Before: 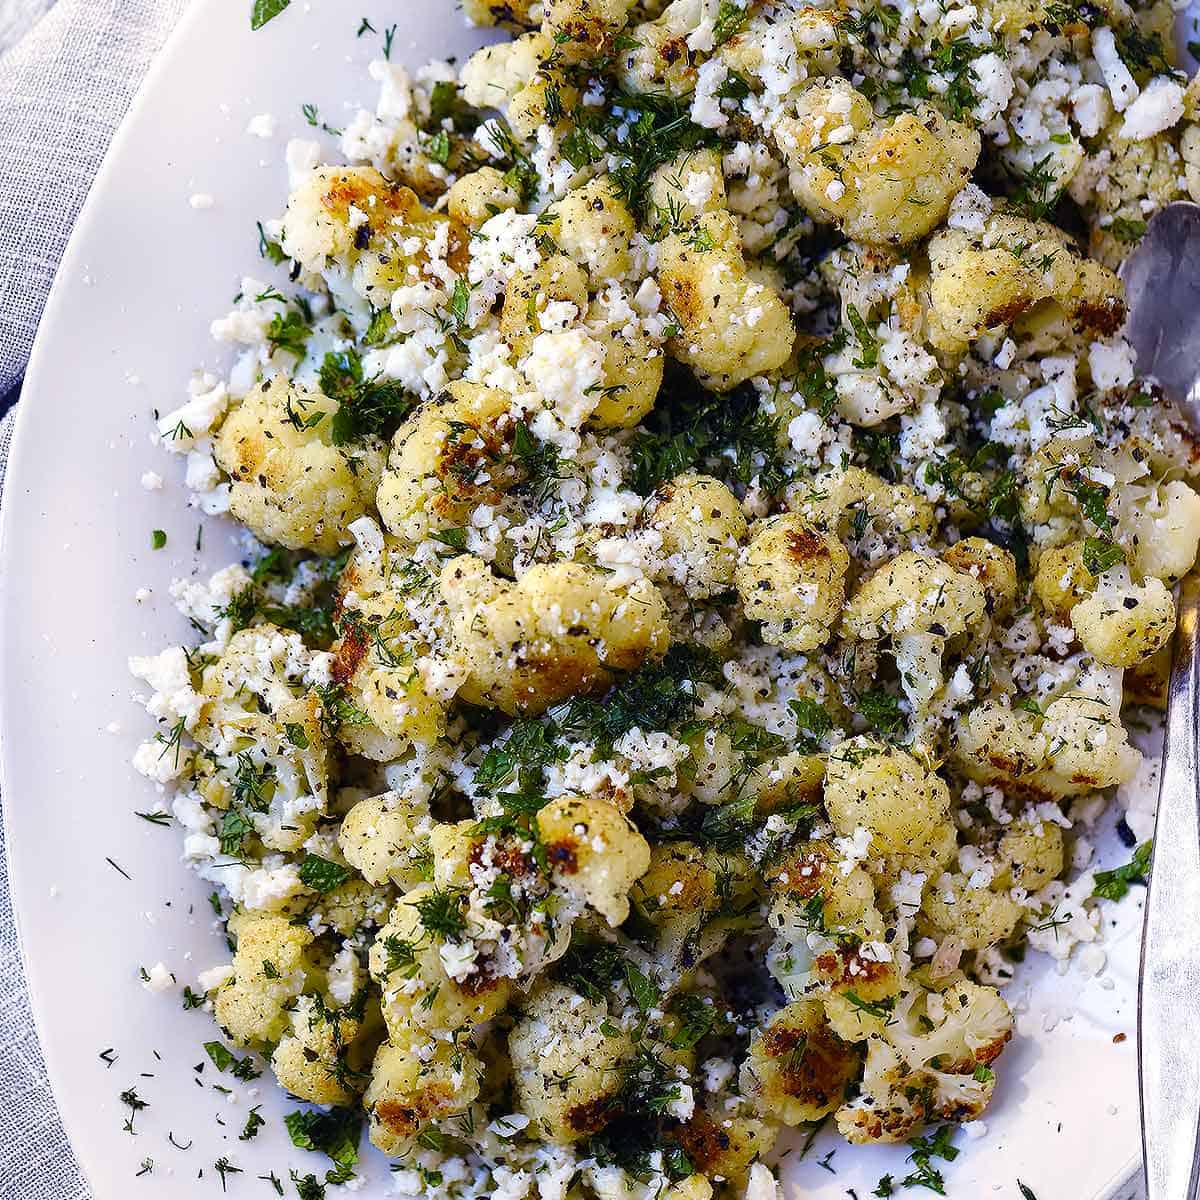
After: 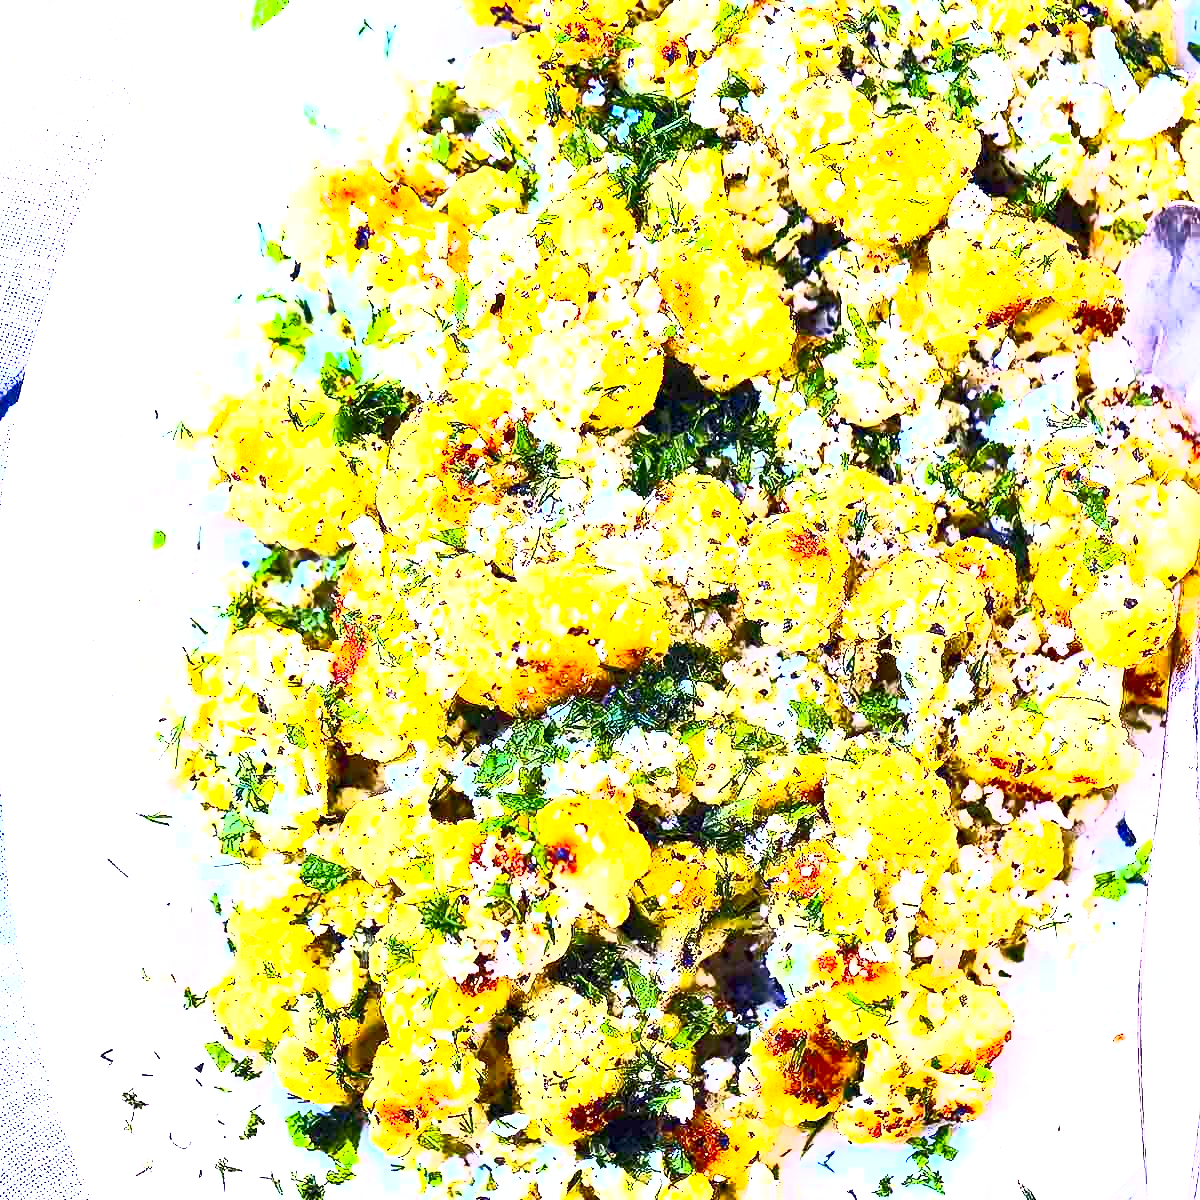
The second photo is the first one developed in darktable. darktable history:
contrast brightness saturation: contrast 0.83, brightness 0.59, saturation 0.59
exposure: black level correction 0.001, exposure 2 EV, compensate highlight preservation false
